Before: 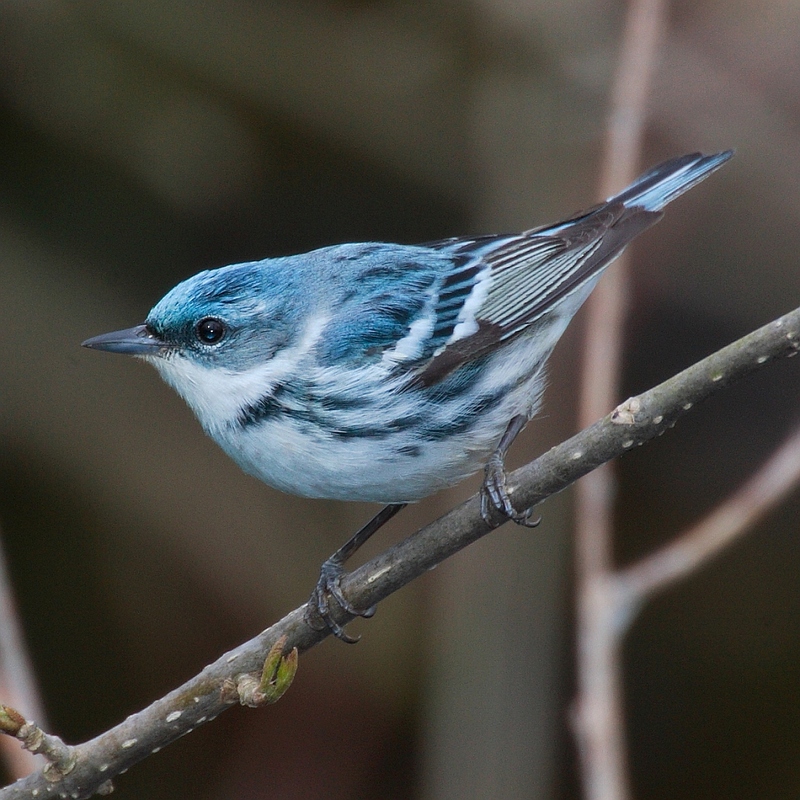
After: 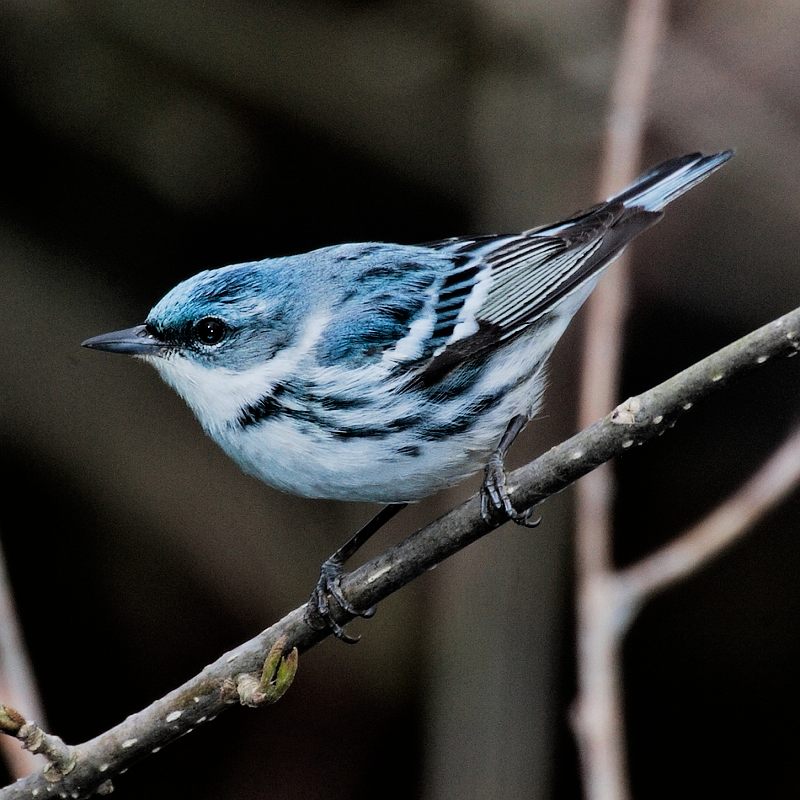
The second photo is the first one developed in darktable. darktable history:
contrast equalizer: y [[0.531, 0.548, 0.559, 0.557, 0.544, 0.527], [0.5 ×6], [0.5 ×6], [0 ×6], [0 ×6]]
filmic rgb: black relative exposure -5 EV, hardness 2.88, contrast 1.3, highlights saturation mix -30%
white balance: emerald 1
